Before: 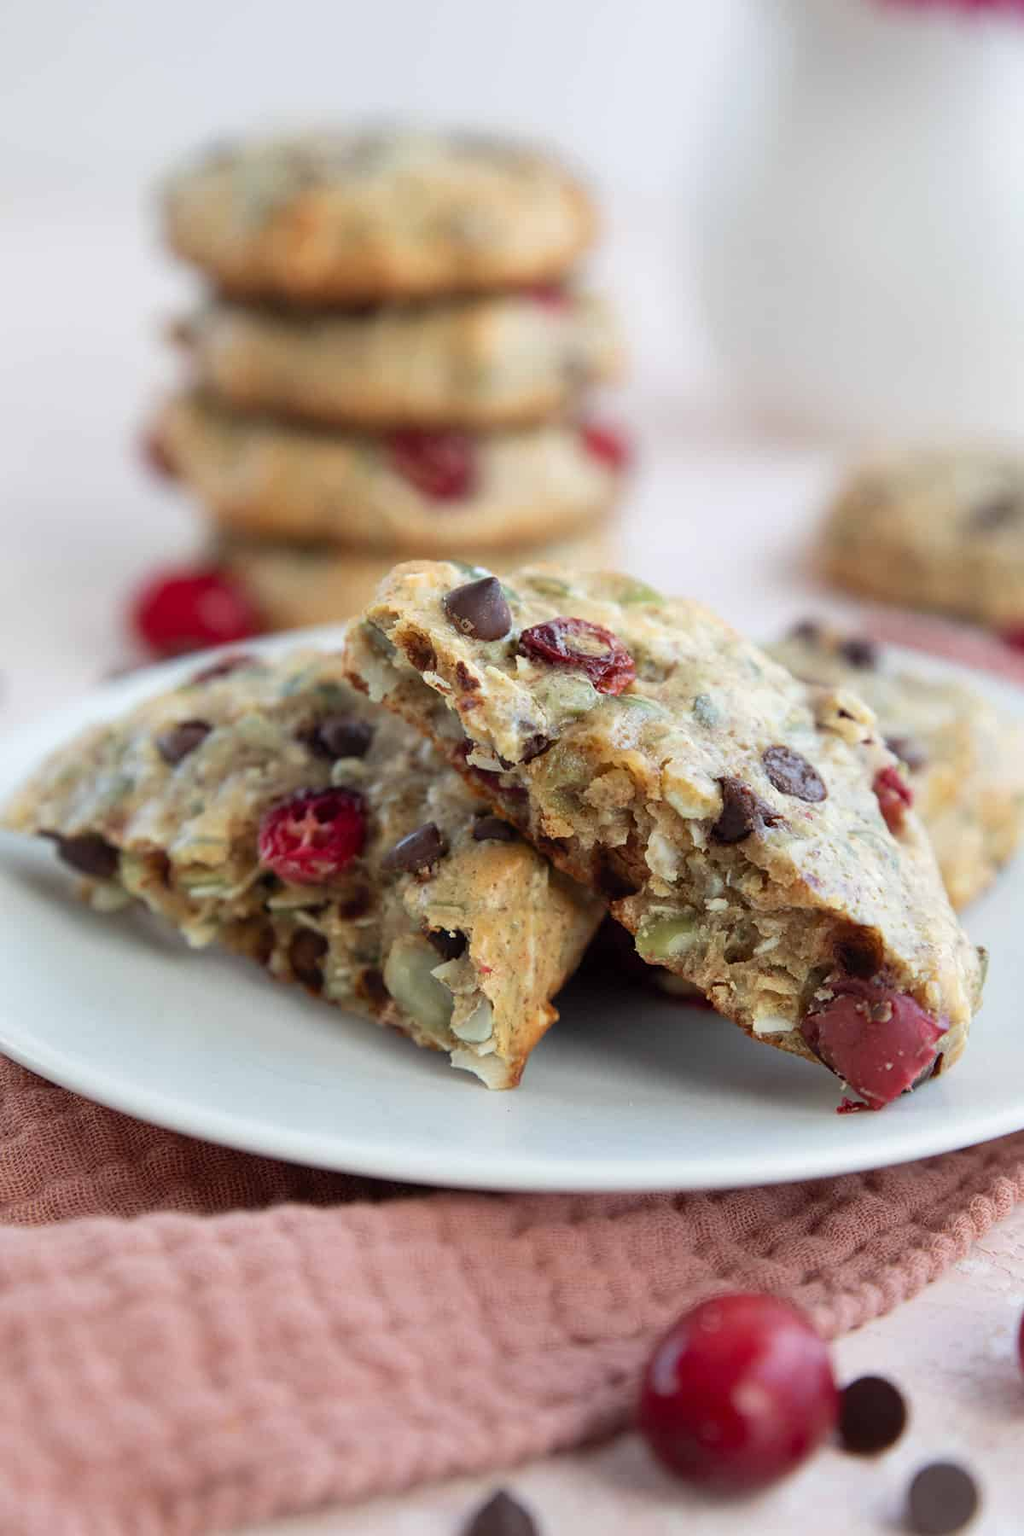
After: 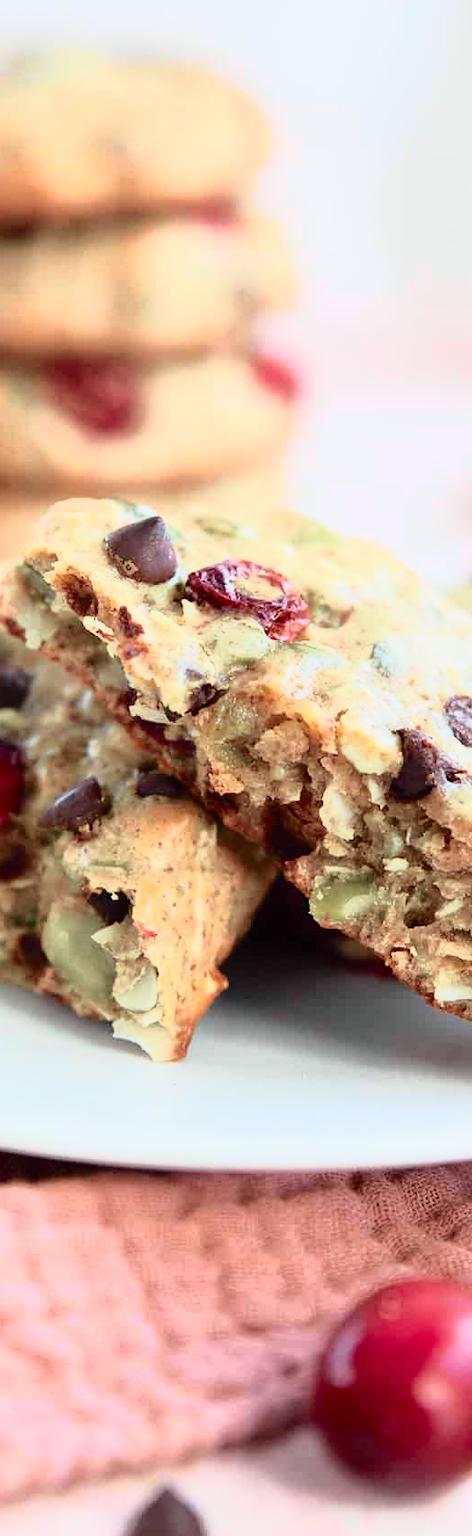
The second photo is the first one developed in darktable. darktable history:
crop: left 33.71%, top 6.02%, right 22.924%
contrast brightness saturation: contrast 0.197, brightness 0.167, saturation 0.226
tone curve: curves: ch0 [(0, 0) (0.105, 0.068) (0.195, 0.162) (0.283, 0.283) (0.384, 0.404) (0.485, 0.531) (0.638, 0.681) (0.795, 0.879) (1, 0.977)]; ch1 [(0, 0) (0.161, 0.092) (0.35, 0.33) (0.379, 0.401) (0.456, 0.469) (0.504, 0.5) (0.512, 0.514) (0.58, 0.597) (0.635, 0.646) (1, 1)]; ch2 [(0, 0) (0.371, 0.362) (0.437, 0.437) (0.5, 0.5) (0.53, 0.523) (0.56, 0.58) (0.622, 0.606) (1, 1)], color space Lab, independent channels
